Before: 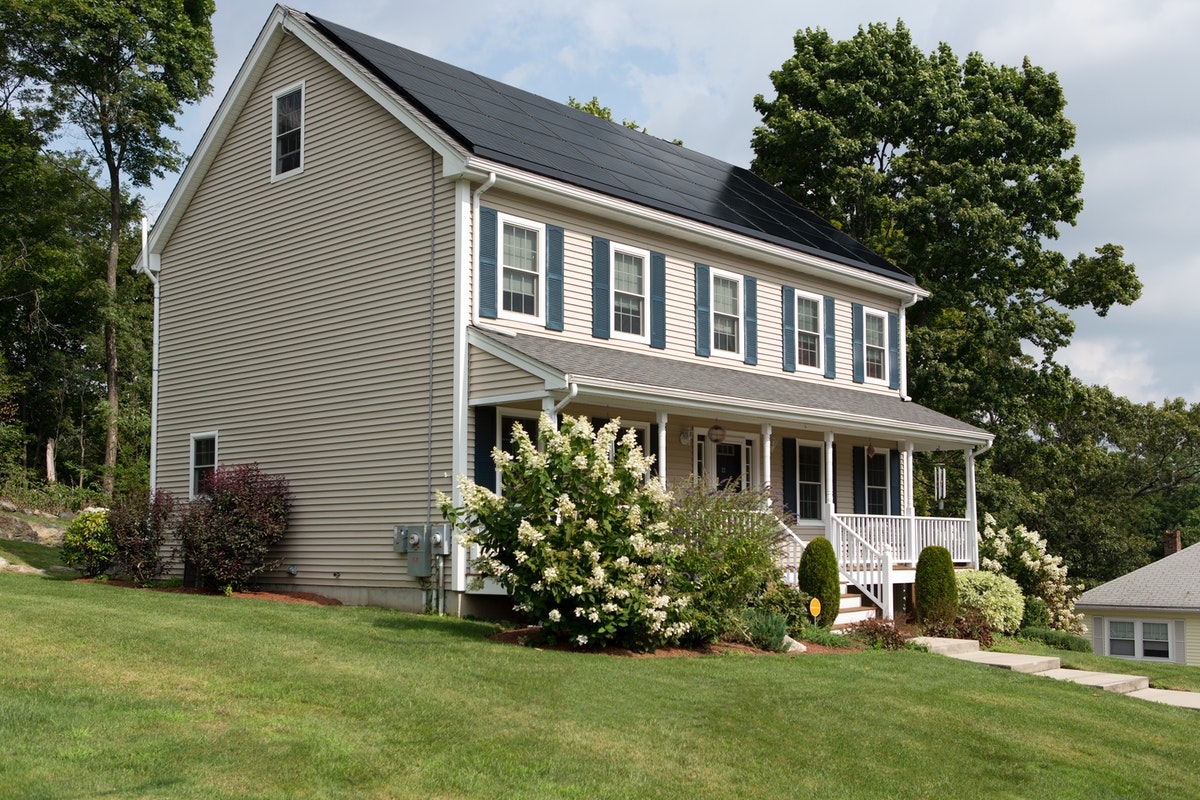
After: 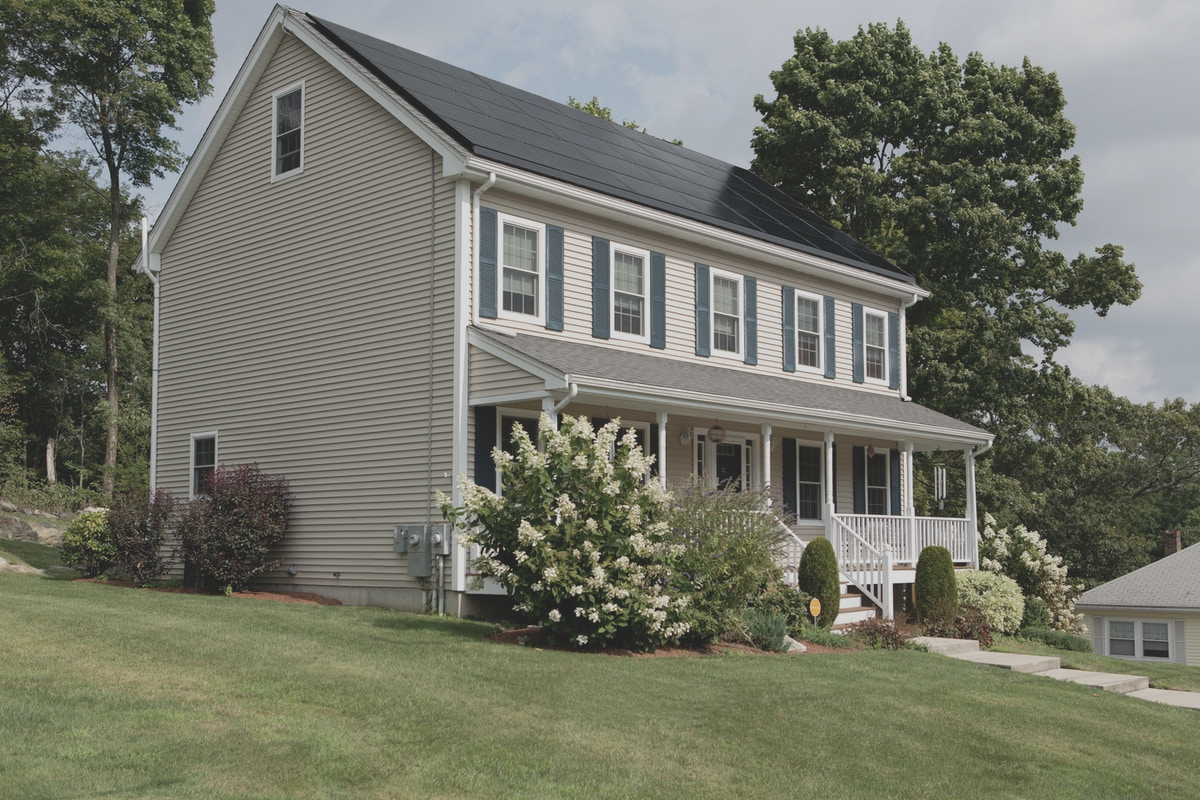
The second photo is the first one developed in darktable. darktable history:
tone equalizer: edges refinement/feathering 500, mask exposure compensation -1.57 EV, preserve details no
contrast brightness saturation: contrast -0.27, saturation -0.443
